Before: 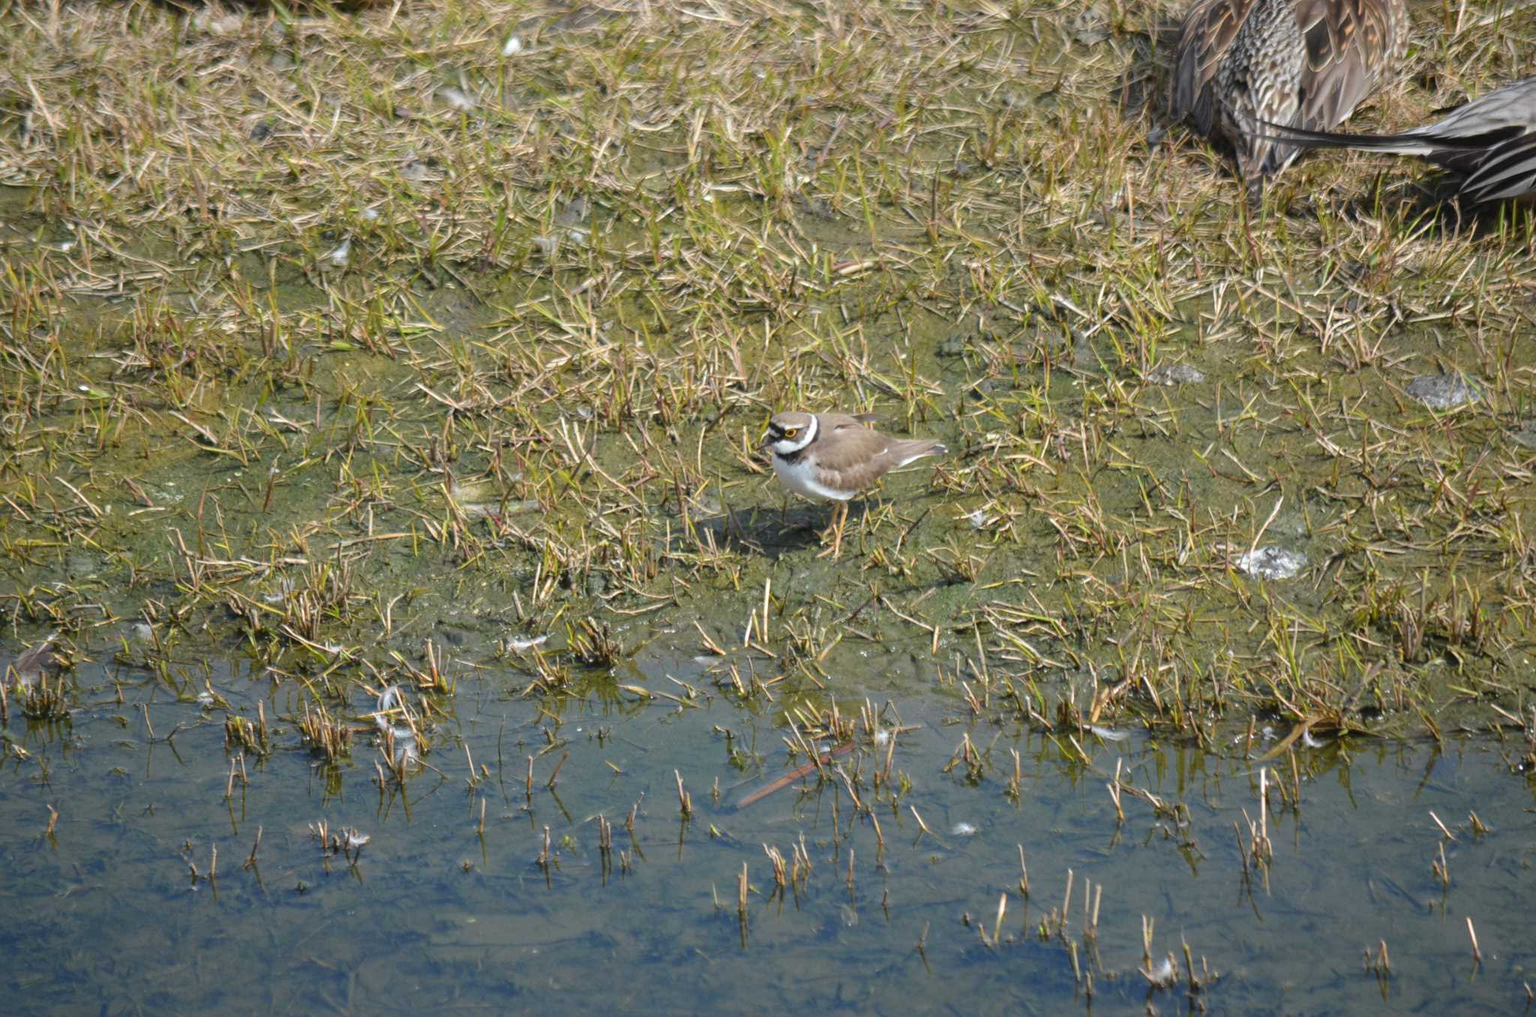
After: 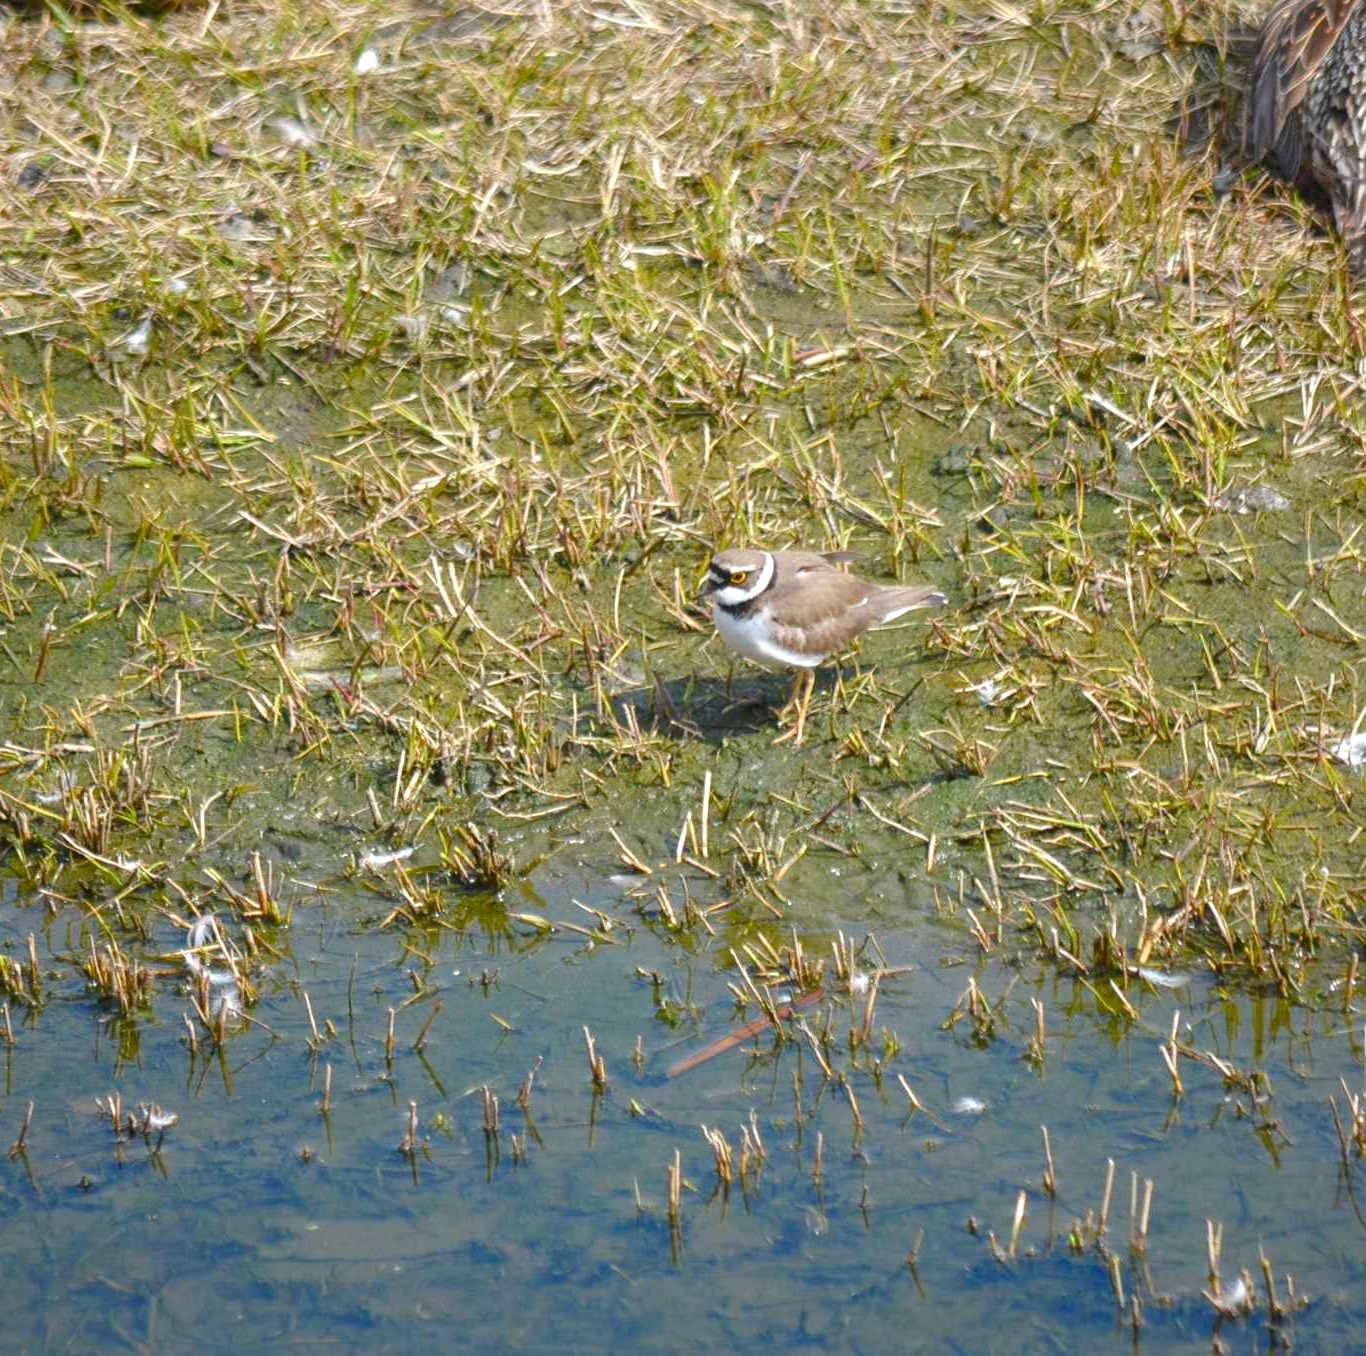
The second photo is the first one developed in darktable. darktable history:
crop and rotate: left 15.446%, right 17.836%
color balance rgb: perceptual saturation grading › global saturation 25%, perceptual saturation grading › highlights -50%, perceptual saturation grading › shadows 30%, perceptual brilliance grading › global brilliance 12%, global vibrance 20%
